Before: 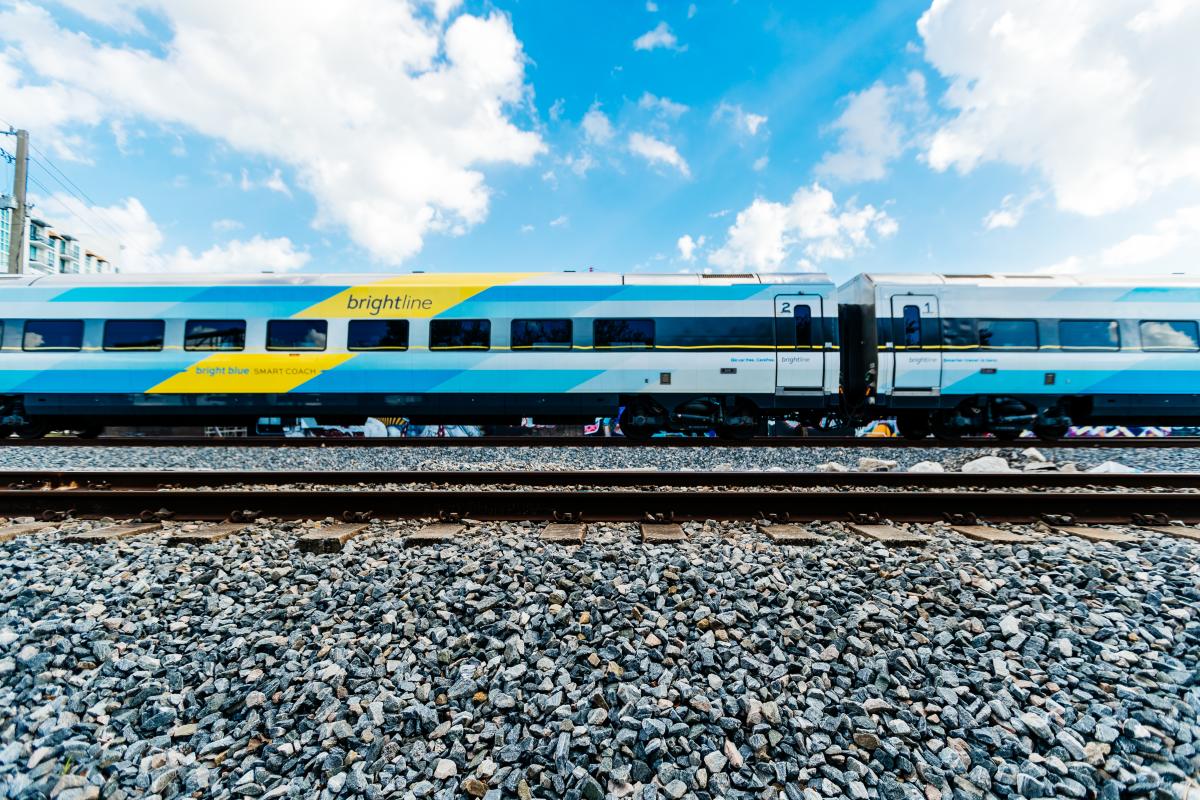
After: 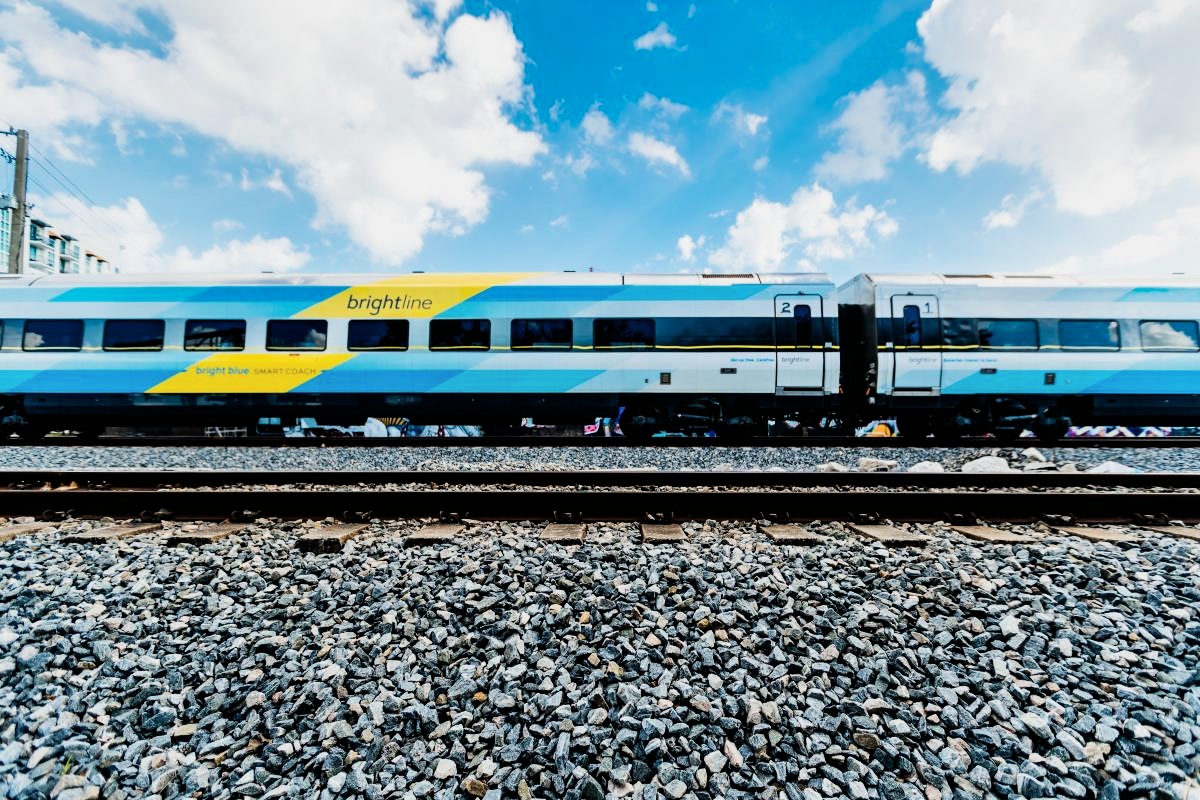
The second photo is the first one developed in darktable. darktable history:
shadows and highlights: radius 136.58, soften with gaussian
filmic rgb: black relative exposure -8.04 EV, white relative exposure 3.01 EV, hardness 5.32, contrast 1.257, iterations of high-quality reconstruction 0
